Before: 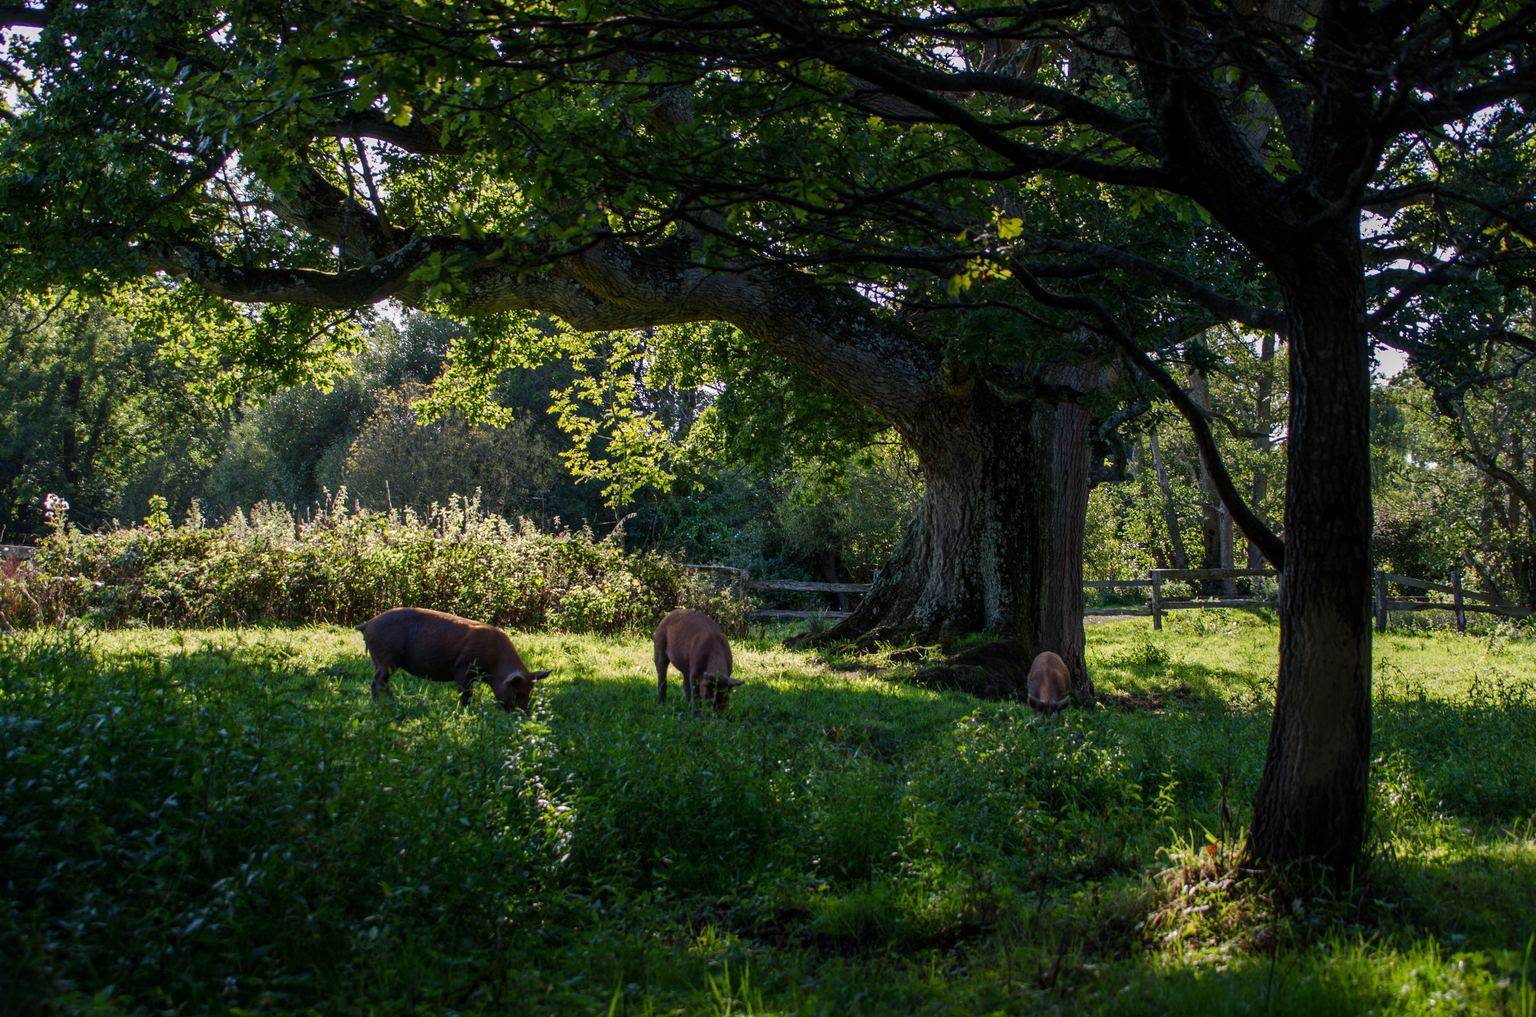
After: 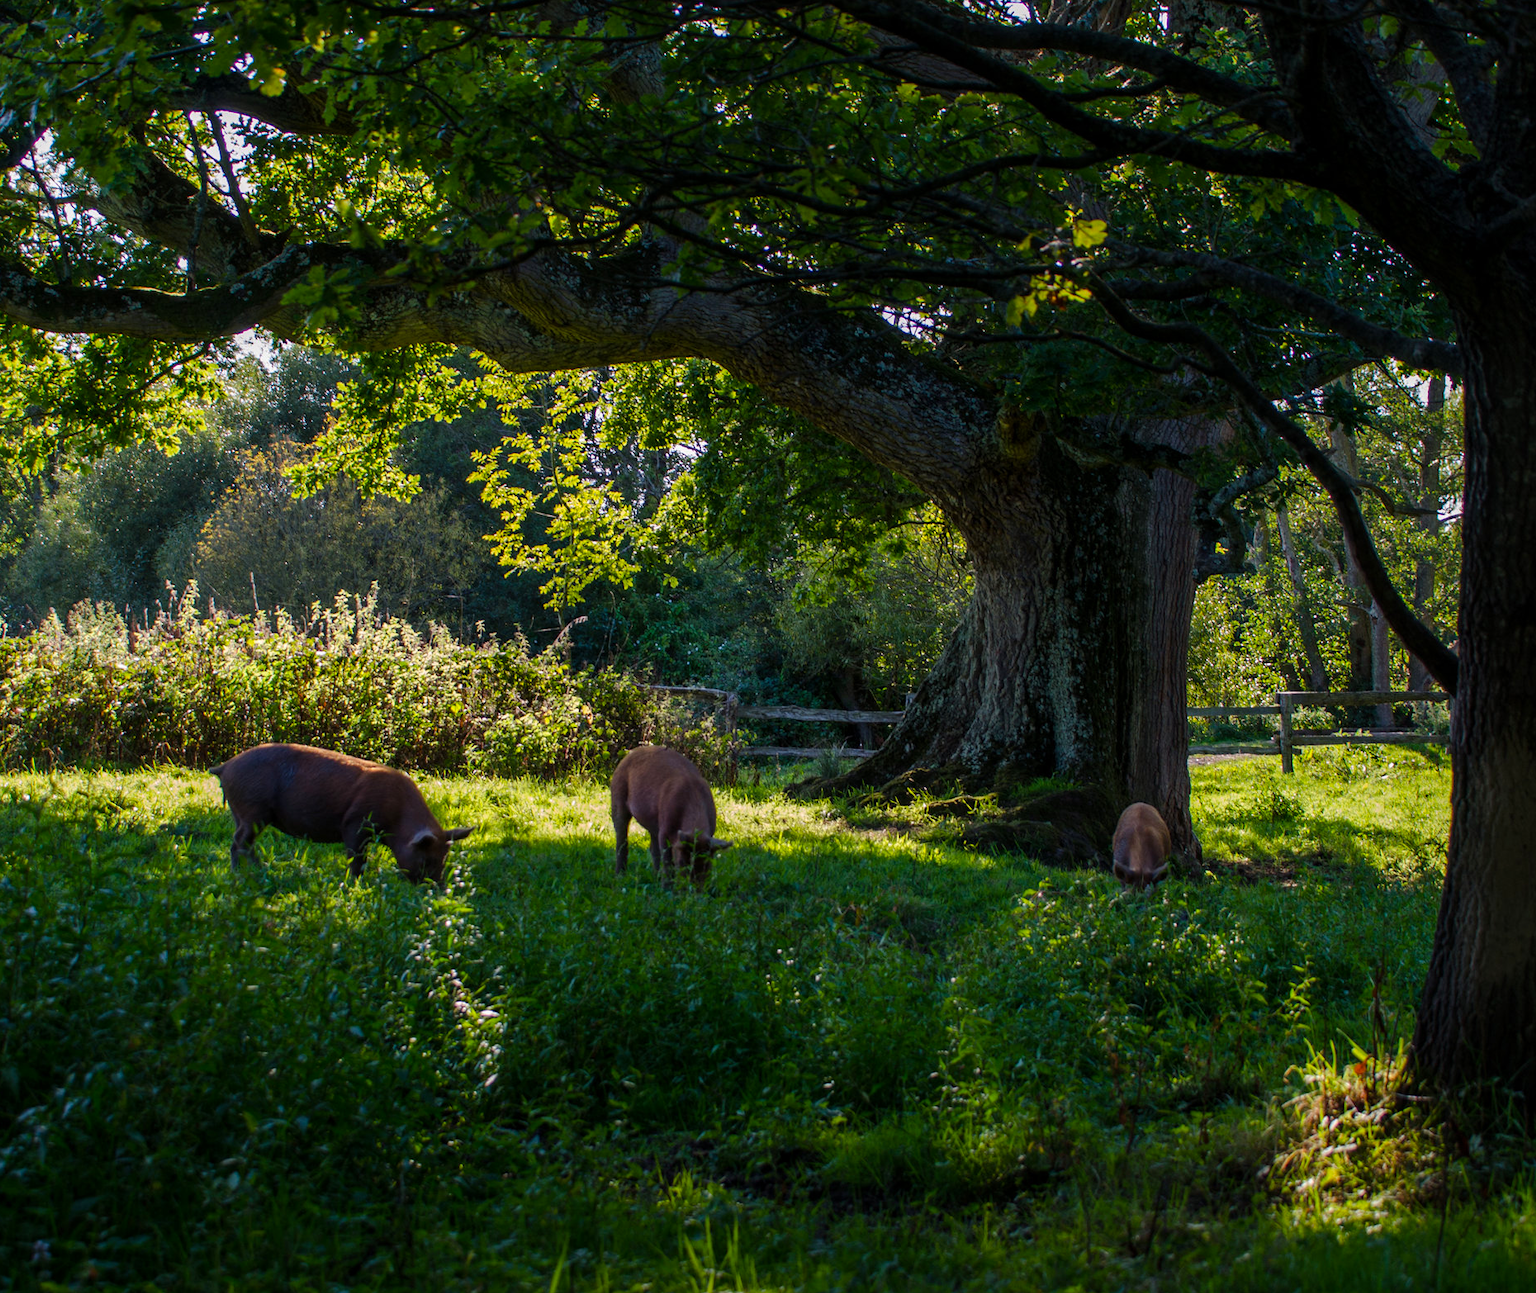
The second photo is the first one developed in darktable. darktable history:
color balance rgb: perceptual saturation grading › global saturation 19.518%, global vibrance 20%
contrast brightness saturation: saturation -0.051
crop and rotate: left 13%, top 5.41%, right 12.563%
